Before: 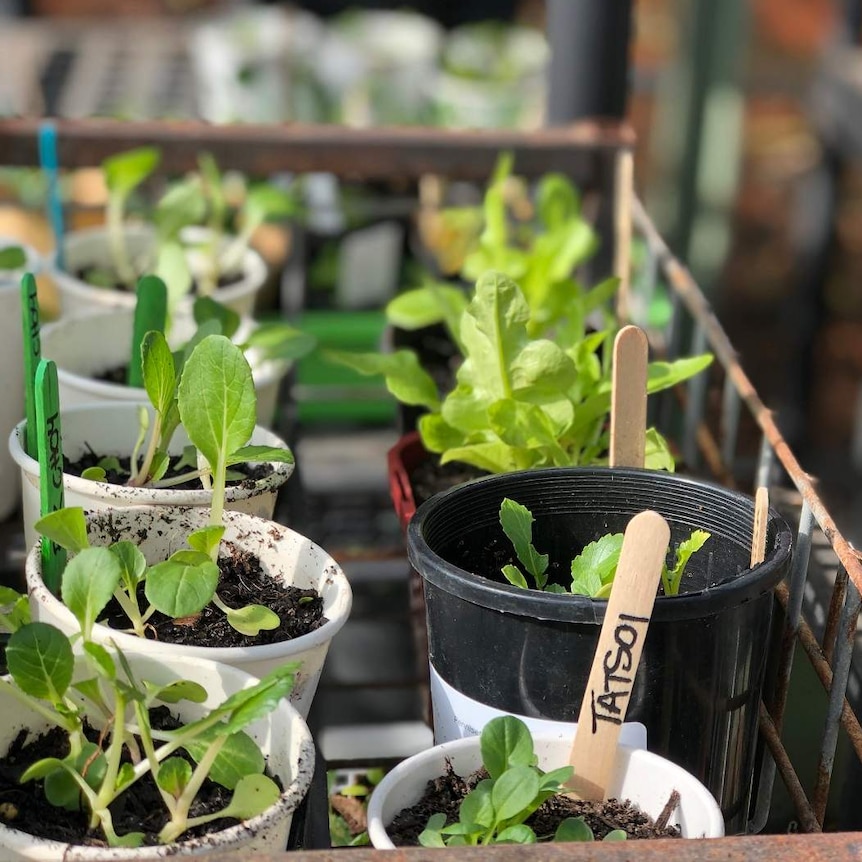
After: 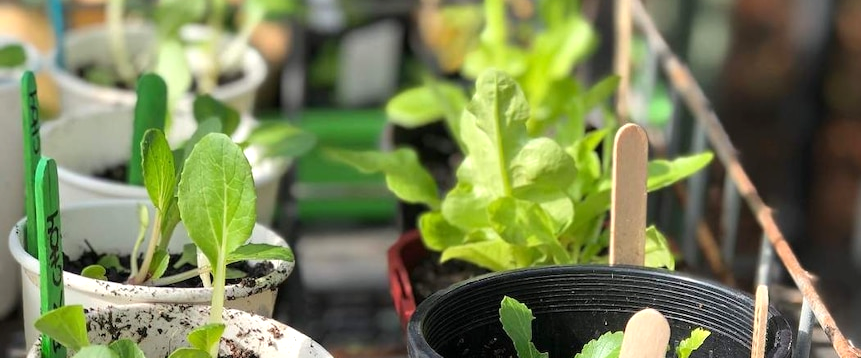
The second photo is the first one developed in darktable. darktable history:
crop and rotate: top 23.542%, bottom 34.884%
exposure: exposure 0.3 EV, compensate highlight preservation false
